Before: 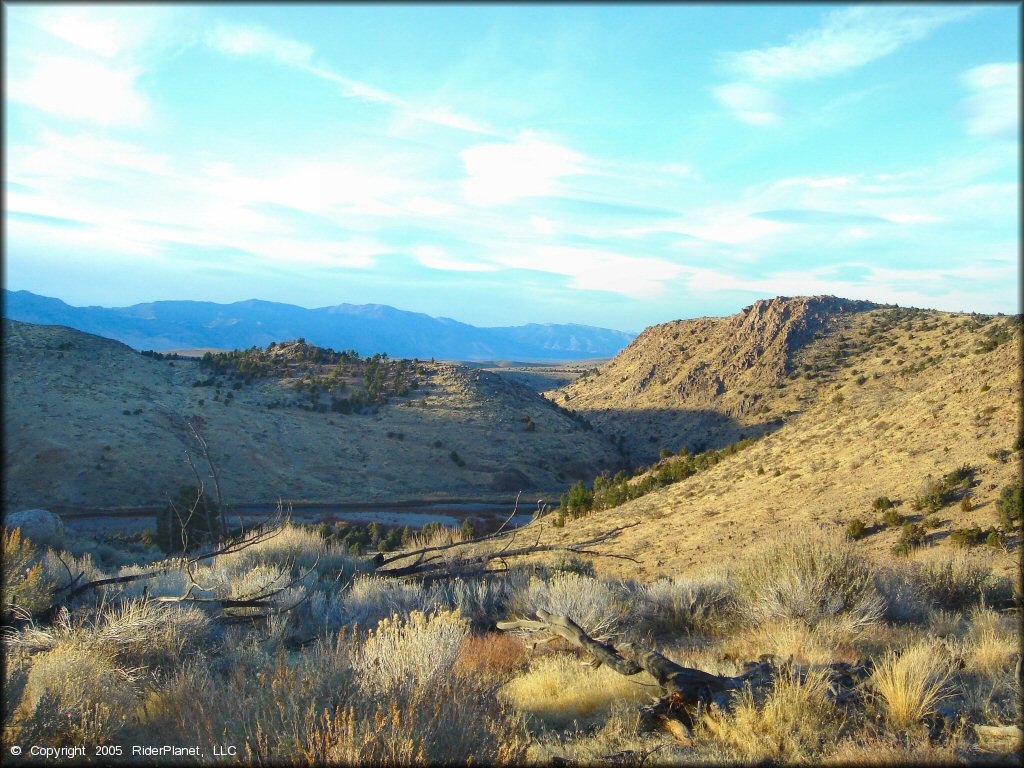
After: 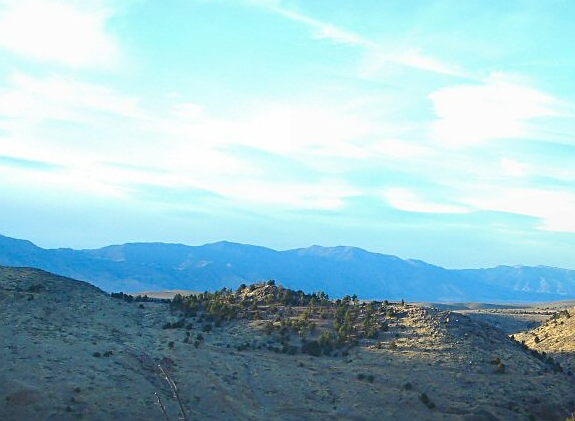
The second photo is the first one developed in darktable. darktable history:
crop and rotate: left 3.02%, top 7.662%, right 40.821%, bottom 37.411%
sharpen: on, module defaults
